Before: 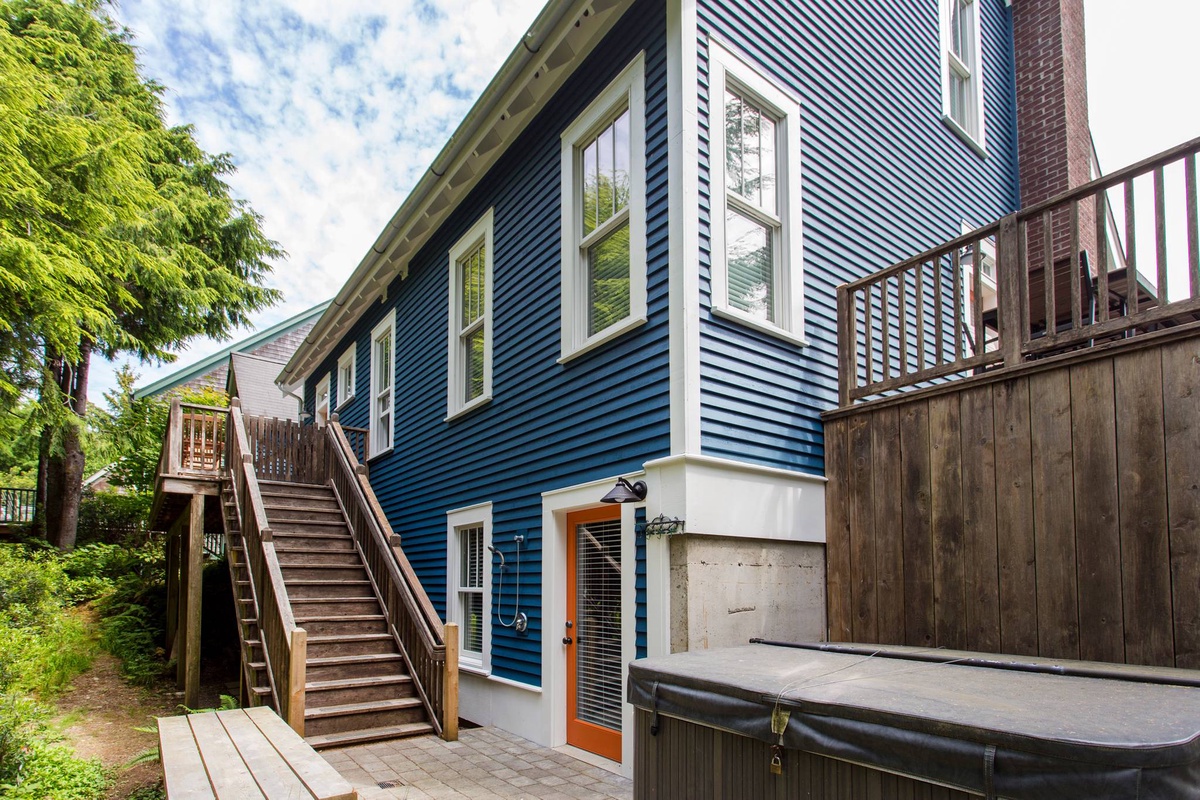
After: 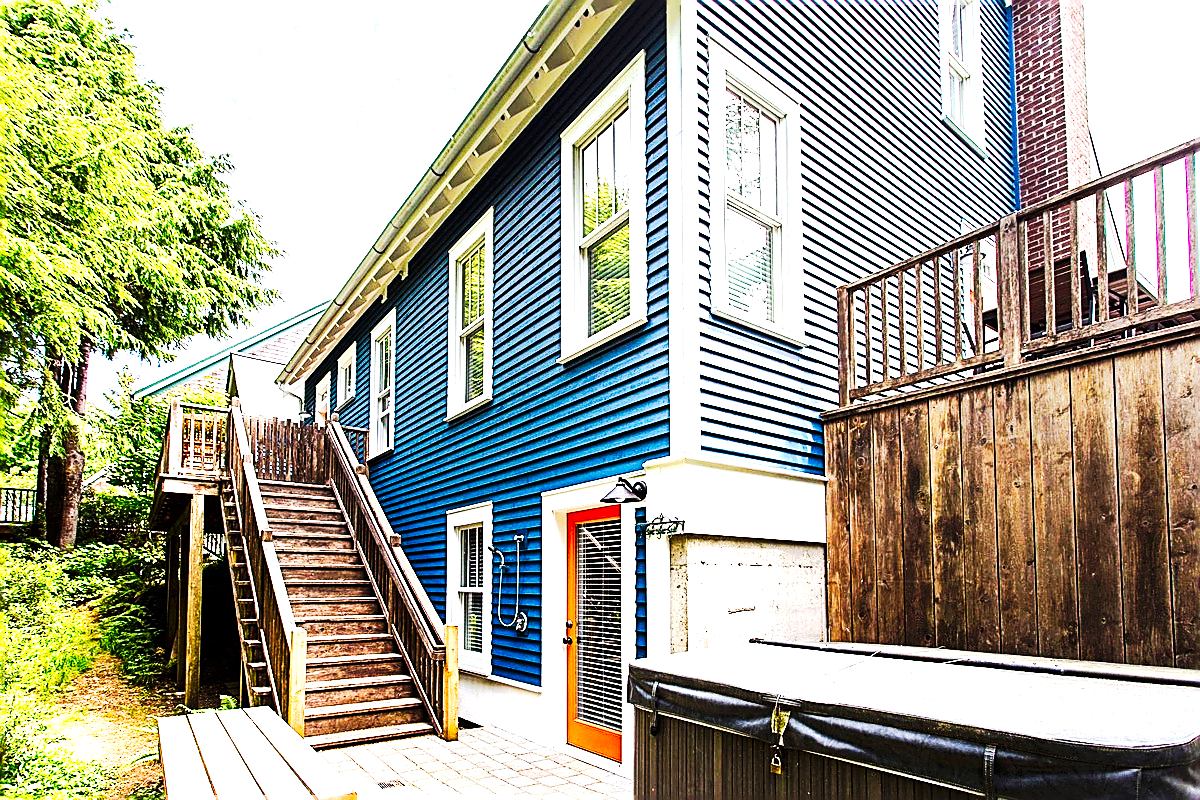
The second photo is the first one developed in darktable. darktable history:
exposure: black level correction 0.001, exposure 1.822 EV, compensate exposure bias true, compensate highlight preservation false
tone curve: curves: ch0 [(0, 0) (0.003, 0.005) (0.011, 0.006) (0.025, 0.004) (0.044, 0.004) (0.069, 0.007) (0.1, 0.014) (0.136, 0.018) (0.177, 0.034) (0.224, 0.065) (0.277, 0.089) (0.335, 0.143) (0.399, 0.219) (0.468, 0.327) (0.543, 0.455) (0.623, 0.63) (0.709, 0.786) (0.801, 0.87) (0.898, 0.922) (1, 1)], preserve colors none
sharpen: radius 1.685, amount 1.294
